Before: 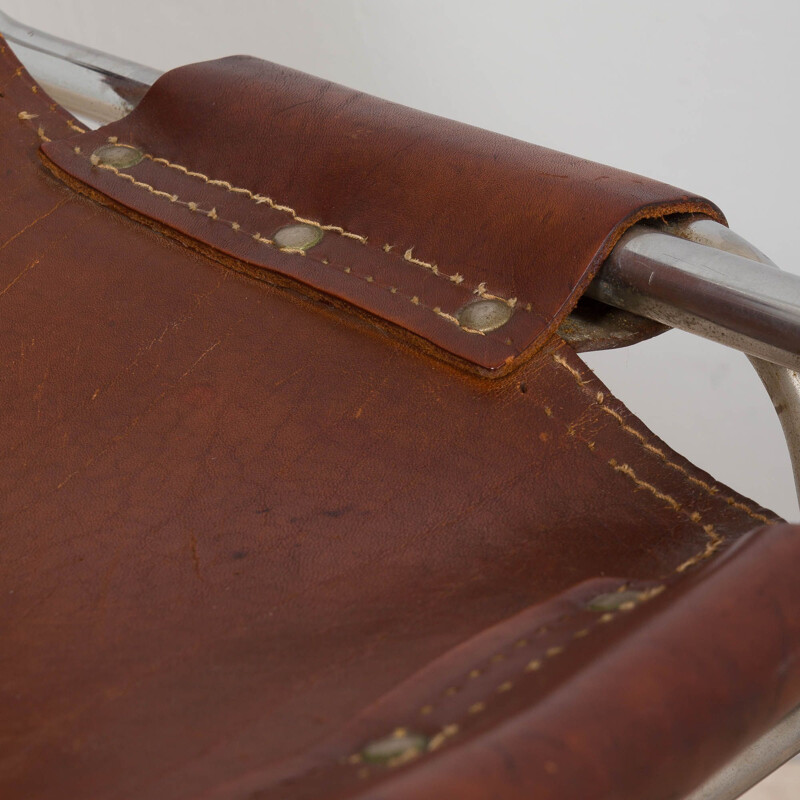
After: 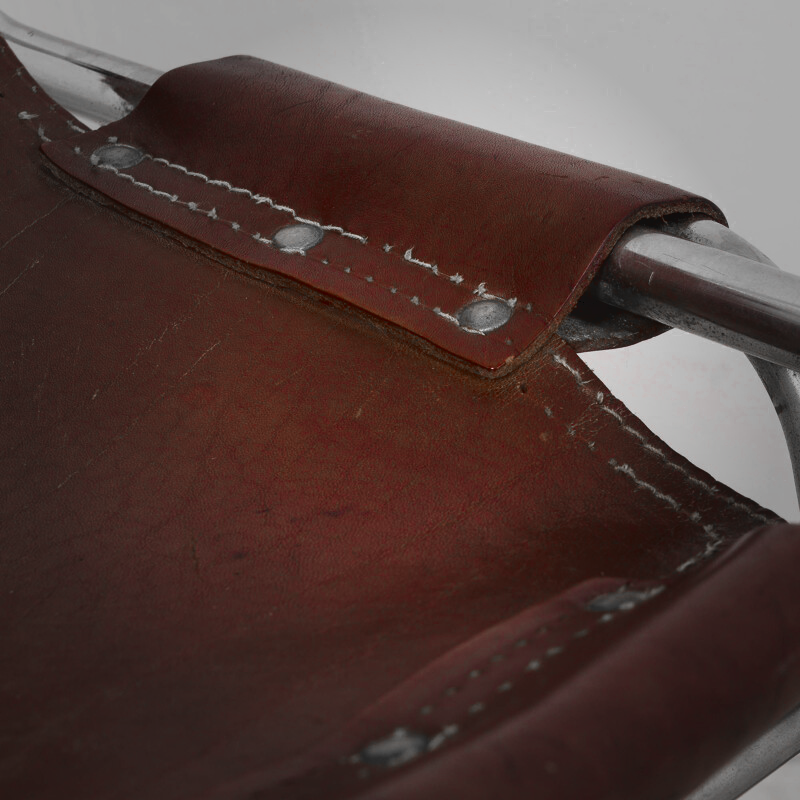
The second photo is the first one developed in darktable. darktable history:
color zones: curves: ch0 [(0, 0.352) (0.143, 0.407) (0.286, 0.386) (0.429, 0.431) (0.571, 0.829) (0.714, 0.853) (0.857, 0.833) (1, 0.352)]; ch1 [(0, 0.604) (0.072, 0.726) (0.096, 0.608) (0.205, 0.007) (0.571, -0.006) (0.839, -0.013) (0.857, -0.012) (1, 0.604)]
tone curve: curves: ch0 [(0, 0) (0.003, 0.063) (0.011, 0.063) (0.025, 0.063) (0.044, 0.066) (0.069, 0.071) (0.1, 0.09) (0.136, 0.116) (0.177, 0.144) (0.224, 0.192) (0.277, 0.246) (0.335, 0.311) (0.399, 0.399) (0.468, 0.49) (0.543, 0.589) (0.623, 0.709) (0.709, 0.827) (0.801, 0.918) (0.898, 0.969) (1, 1)], color space Lab, independent channels, preserve colors none
exposure: compensate highlight preservation false
vignetting: fall-off start 33.42%, fall-off radius 64.76%, width/height ratio 0.958
